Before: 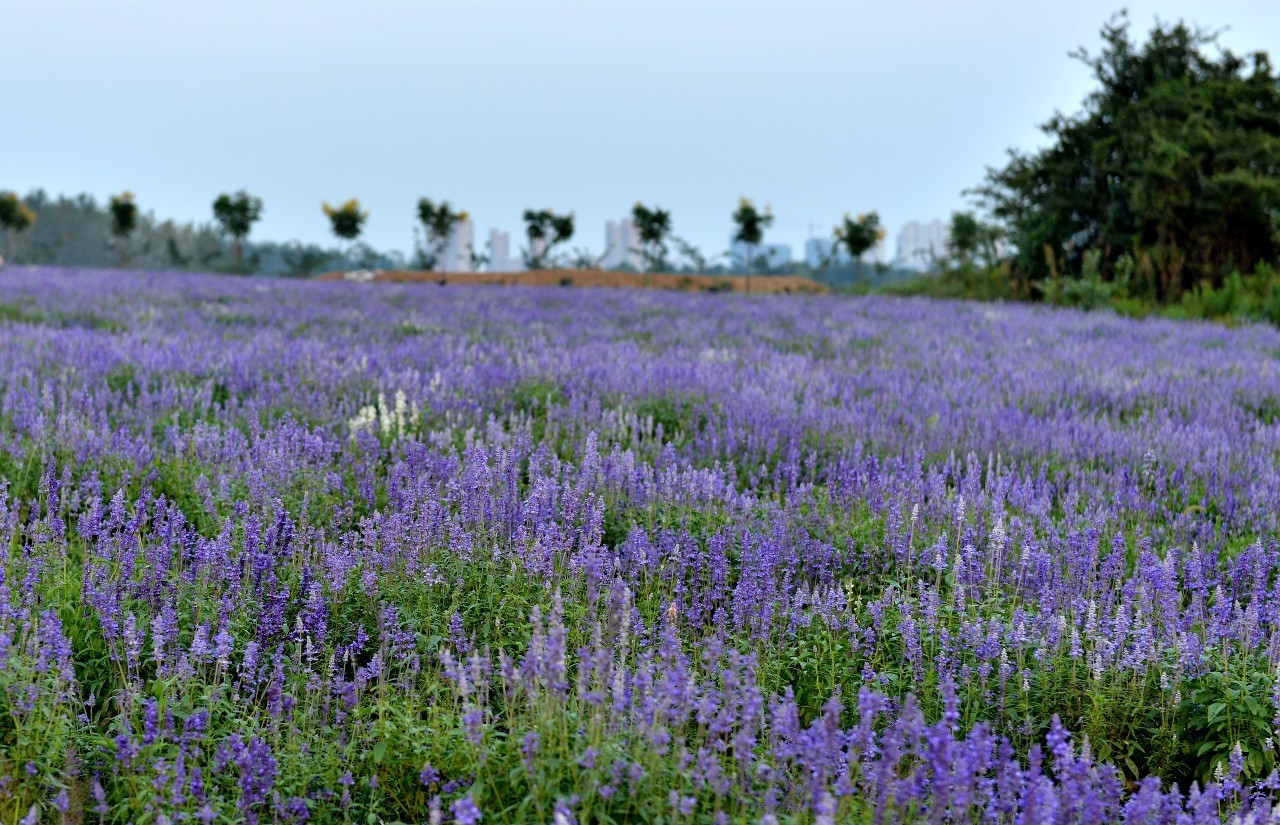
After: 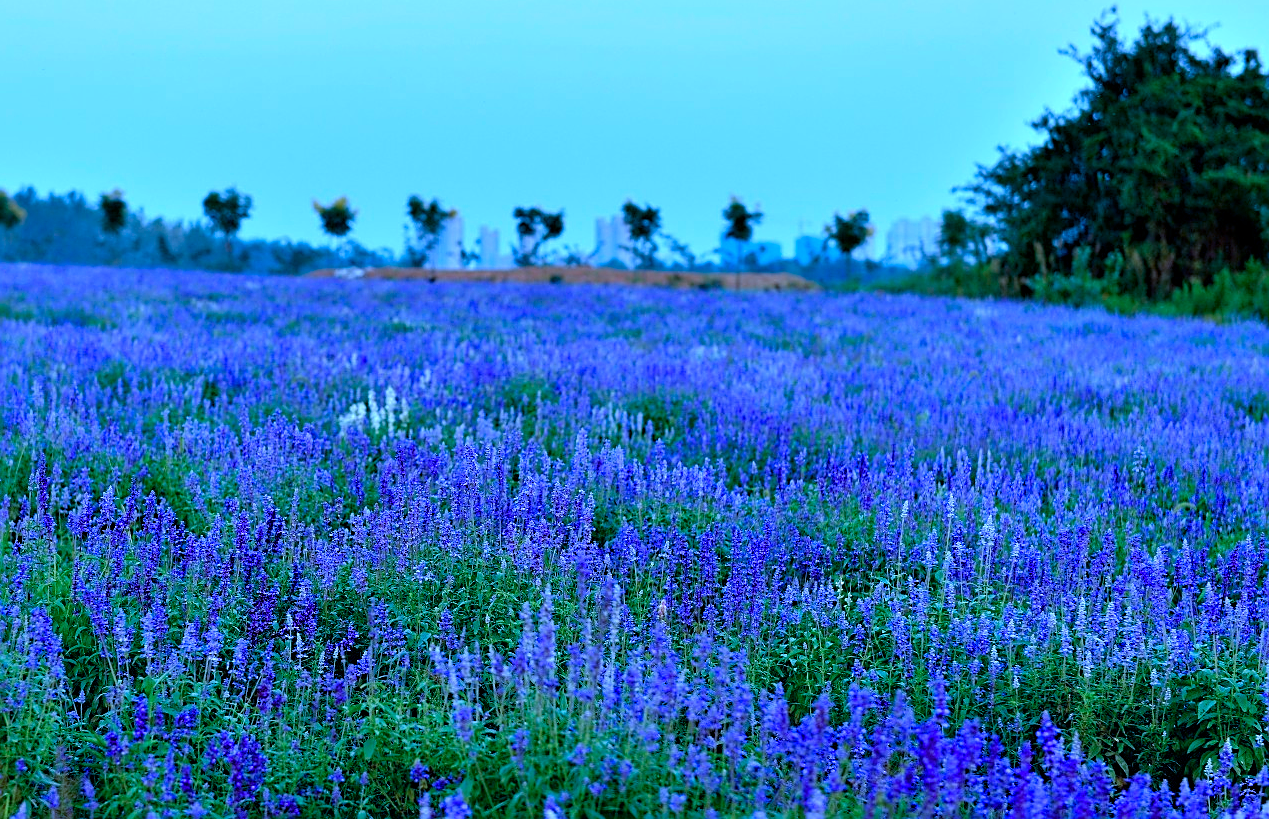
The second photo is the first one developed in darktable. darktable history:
color calibration: illuminant as shot in camera, x 0.441, y 0.415, temperature 2942.84 K
crop and rotate: left 0.824%, top 0.381%, bottom 0.326%
sharpen: on, module defaults
color balance rgb: perceptual saturation grading › global saturation 20.07%, perceptual saturation grading › highlights -19.897%, perceptual saturation grading › shadows 29.878%
